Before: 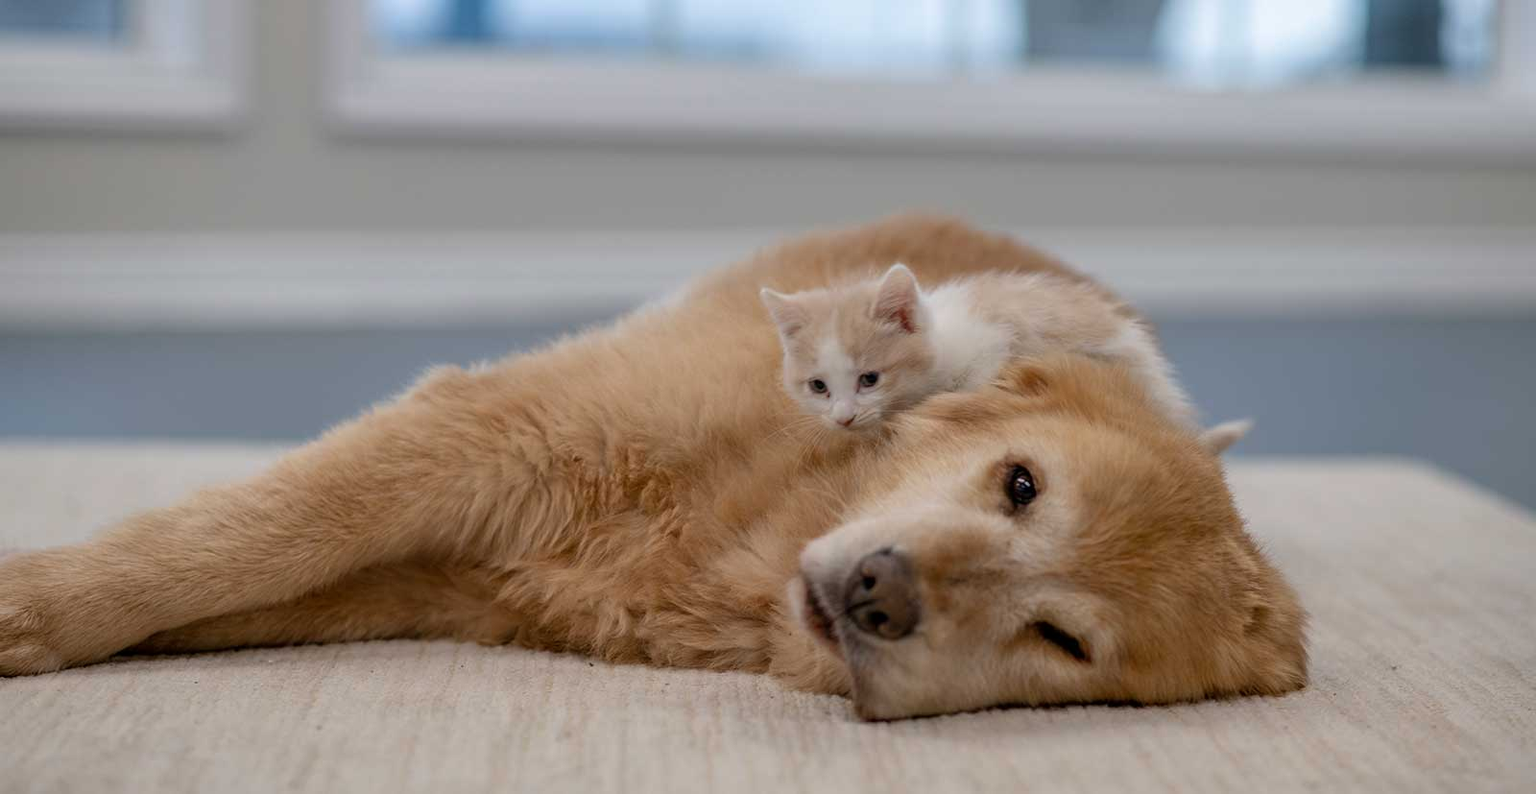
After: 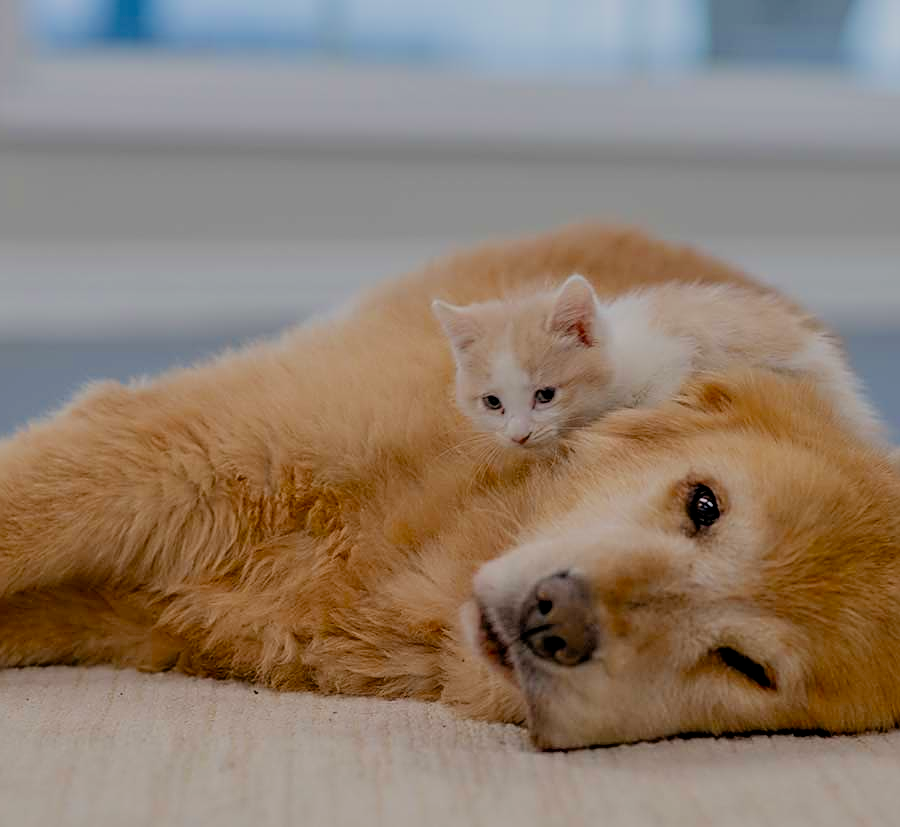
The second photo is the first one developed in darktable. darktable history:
sharpen: amount 0.75
crop and rotate: left 22.516%, right 21.234%
filmic rgb: black relative exposure -8.79 EV, white relative exposure 4.98 EV, threshold 6 EV, target black luminance 0%, hardness 3.77, latitude 66.34%, contrast 0.822, highlights saturation mix 10%, shadows ↔ highlights balance 20%, add noise in highlights 0.1, color science v4 (2020), iterations of high-quality reconstruction 0, type of noise poissonian, enable highlight reconstruction true
